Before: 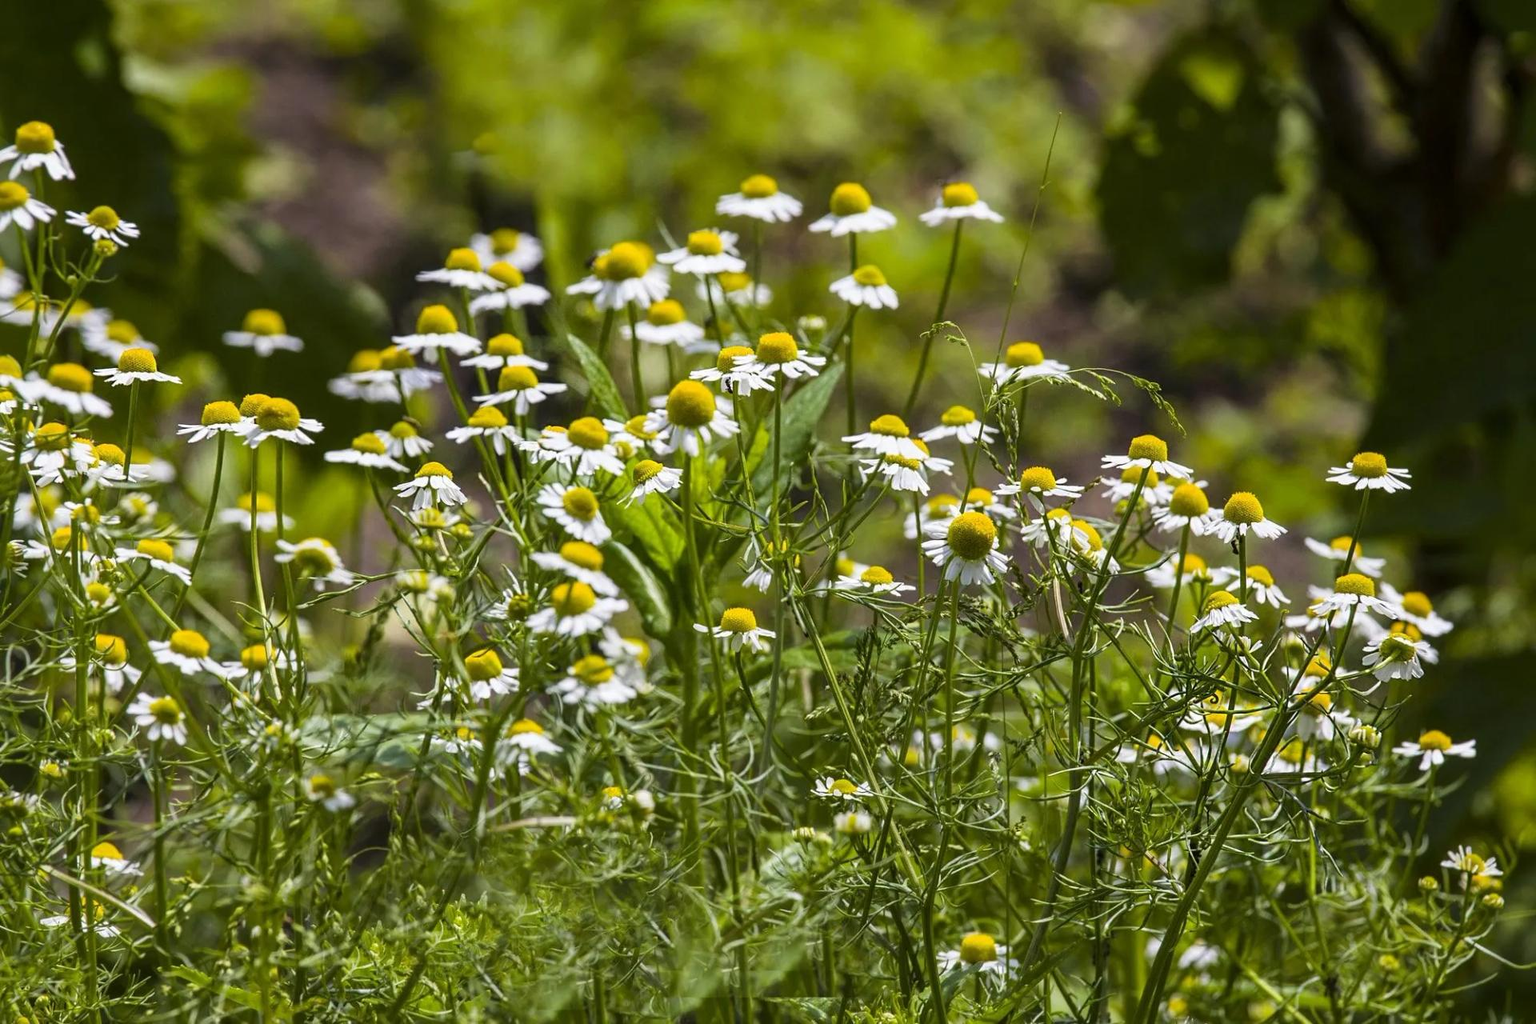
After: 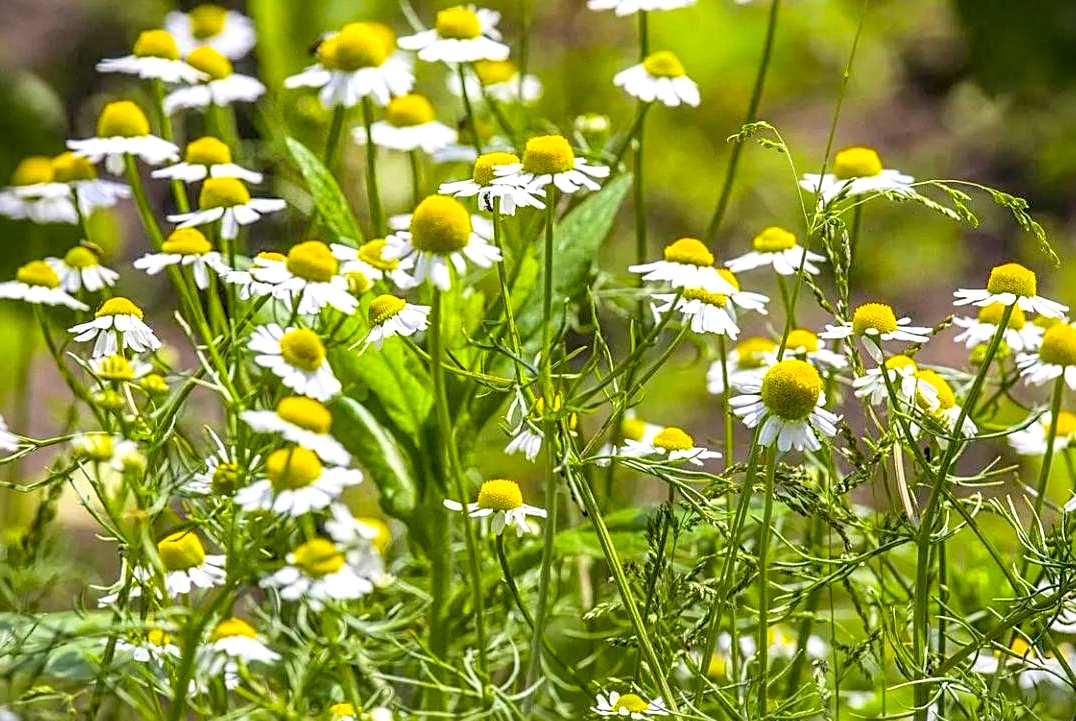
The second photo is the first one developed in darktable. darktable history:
exposure: black level correction 0.005, exposure 0.286 EV, compensate exposure bias true, compensate highlight preservation false
crop and rotate: left 22.045%, top 21.939%, right 21.884%, bottom 21.704%
local contrast: on, module defaults
sharpen: on, module defaults
contrast brightness saturation: contrast 0.069, brightness 0.179, saturation 0.414
vignetting: fall-off start 97.29%, fall-off radius 79.15%, brightness -0.729, saturation -0.48, width/height ratio 1.119
